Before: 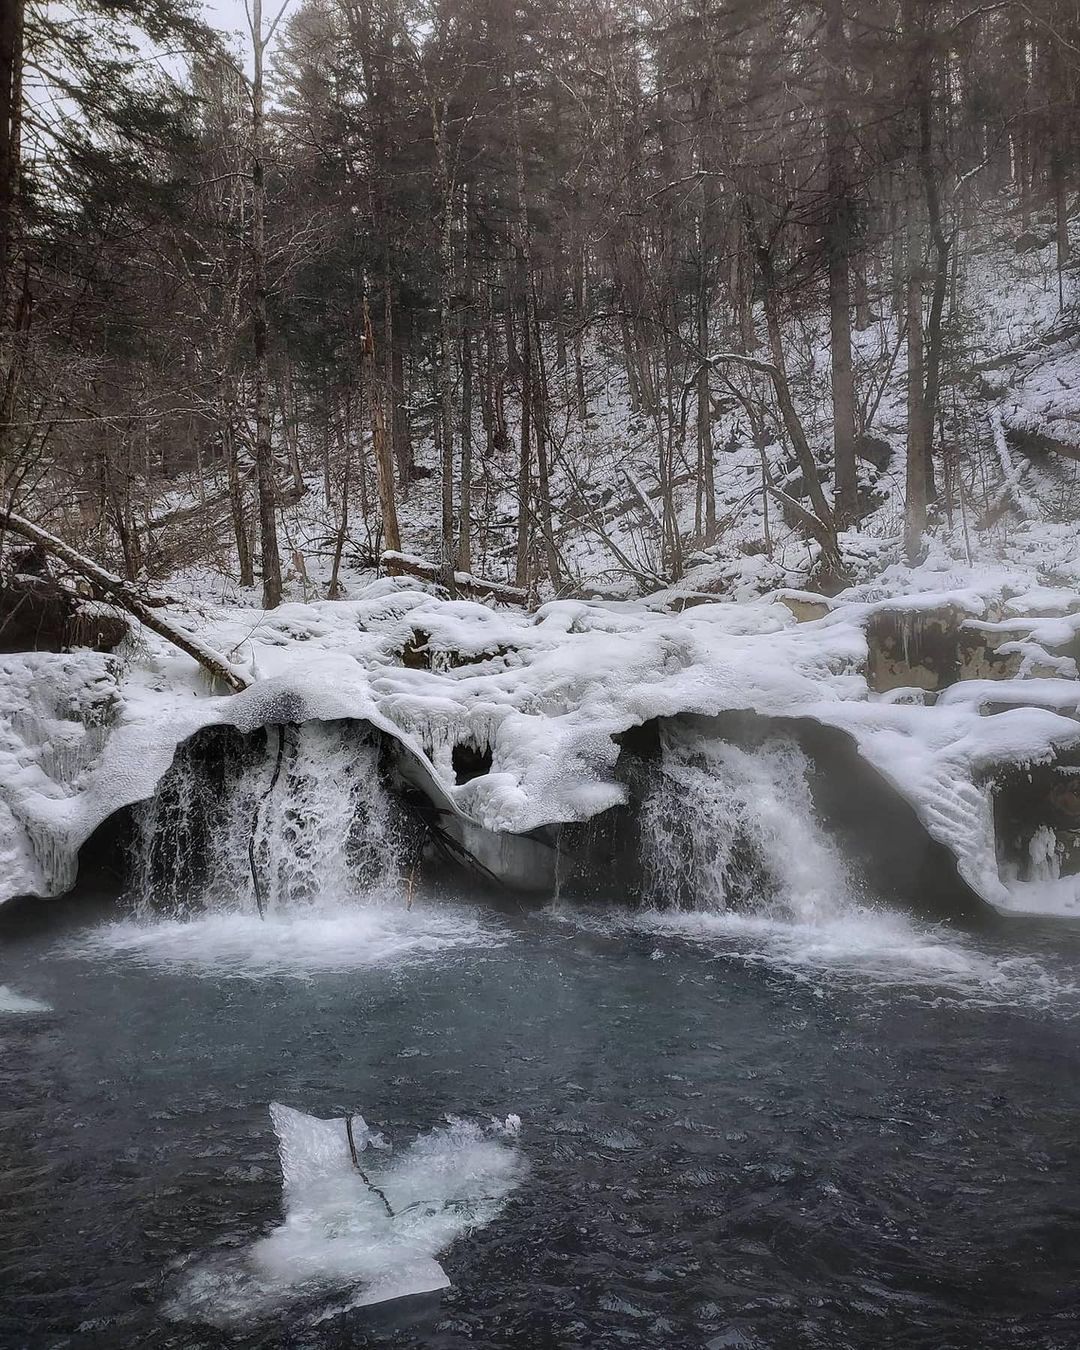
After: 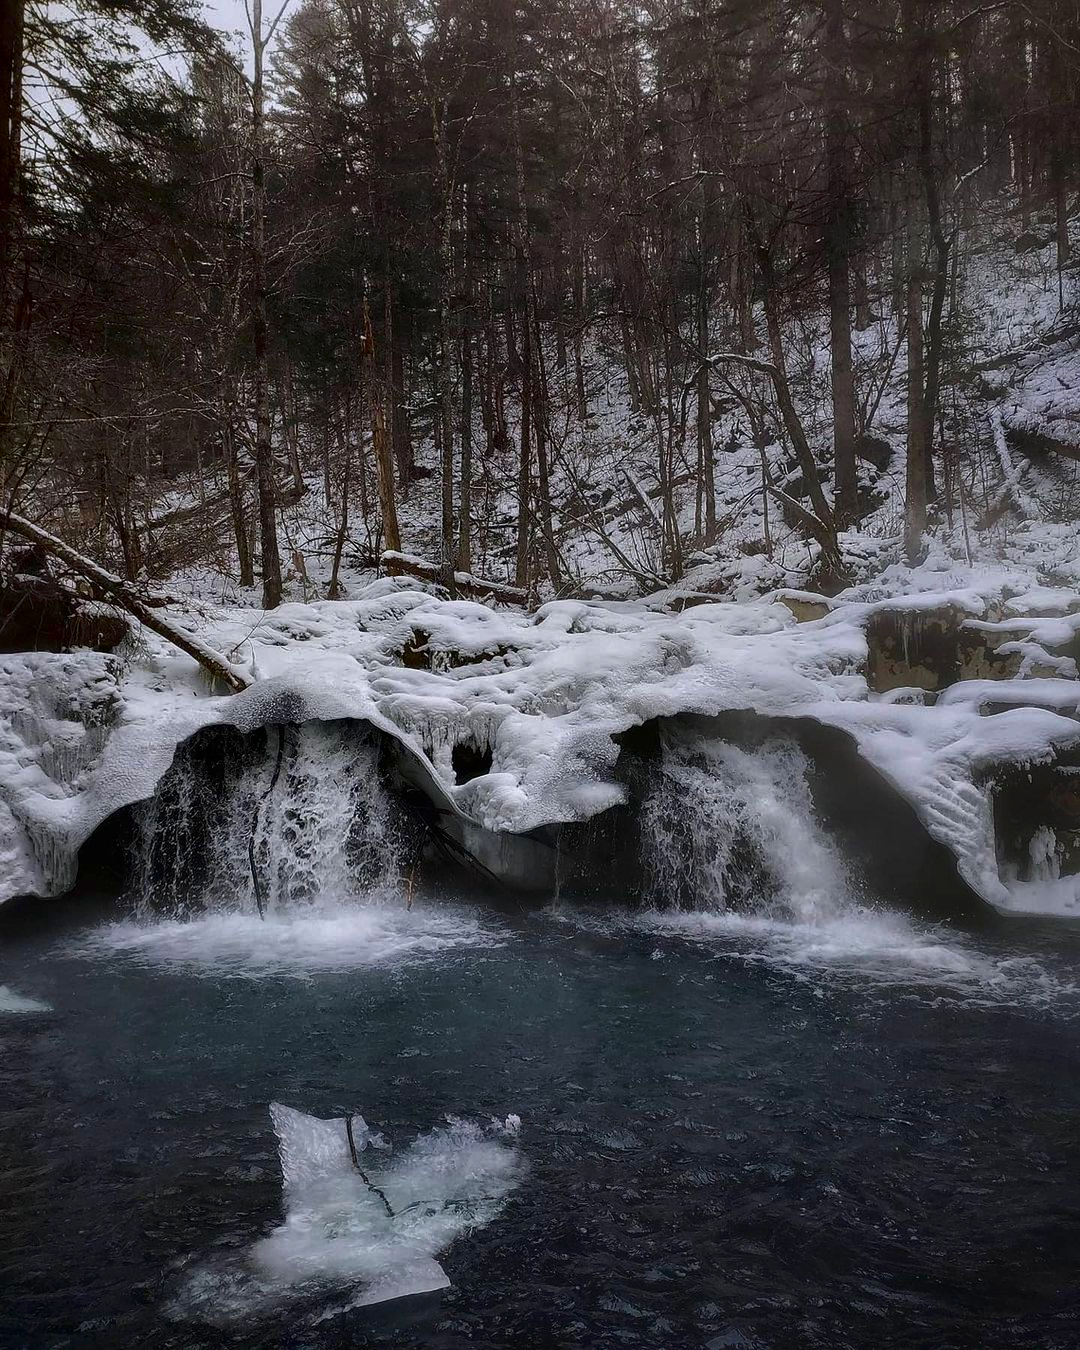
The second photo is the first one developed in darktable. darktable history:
contrast brightness saturation: brightness -0.247, saturation 0.2
